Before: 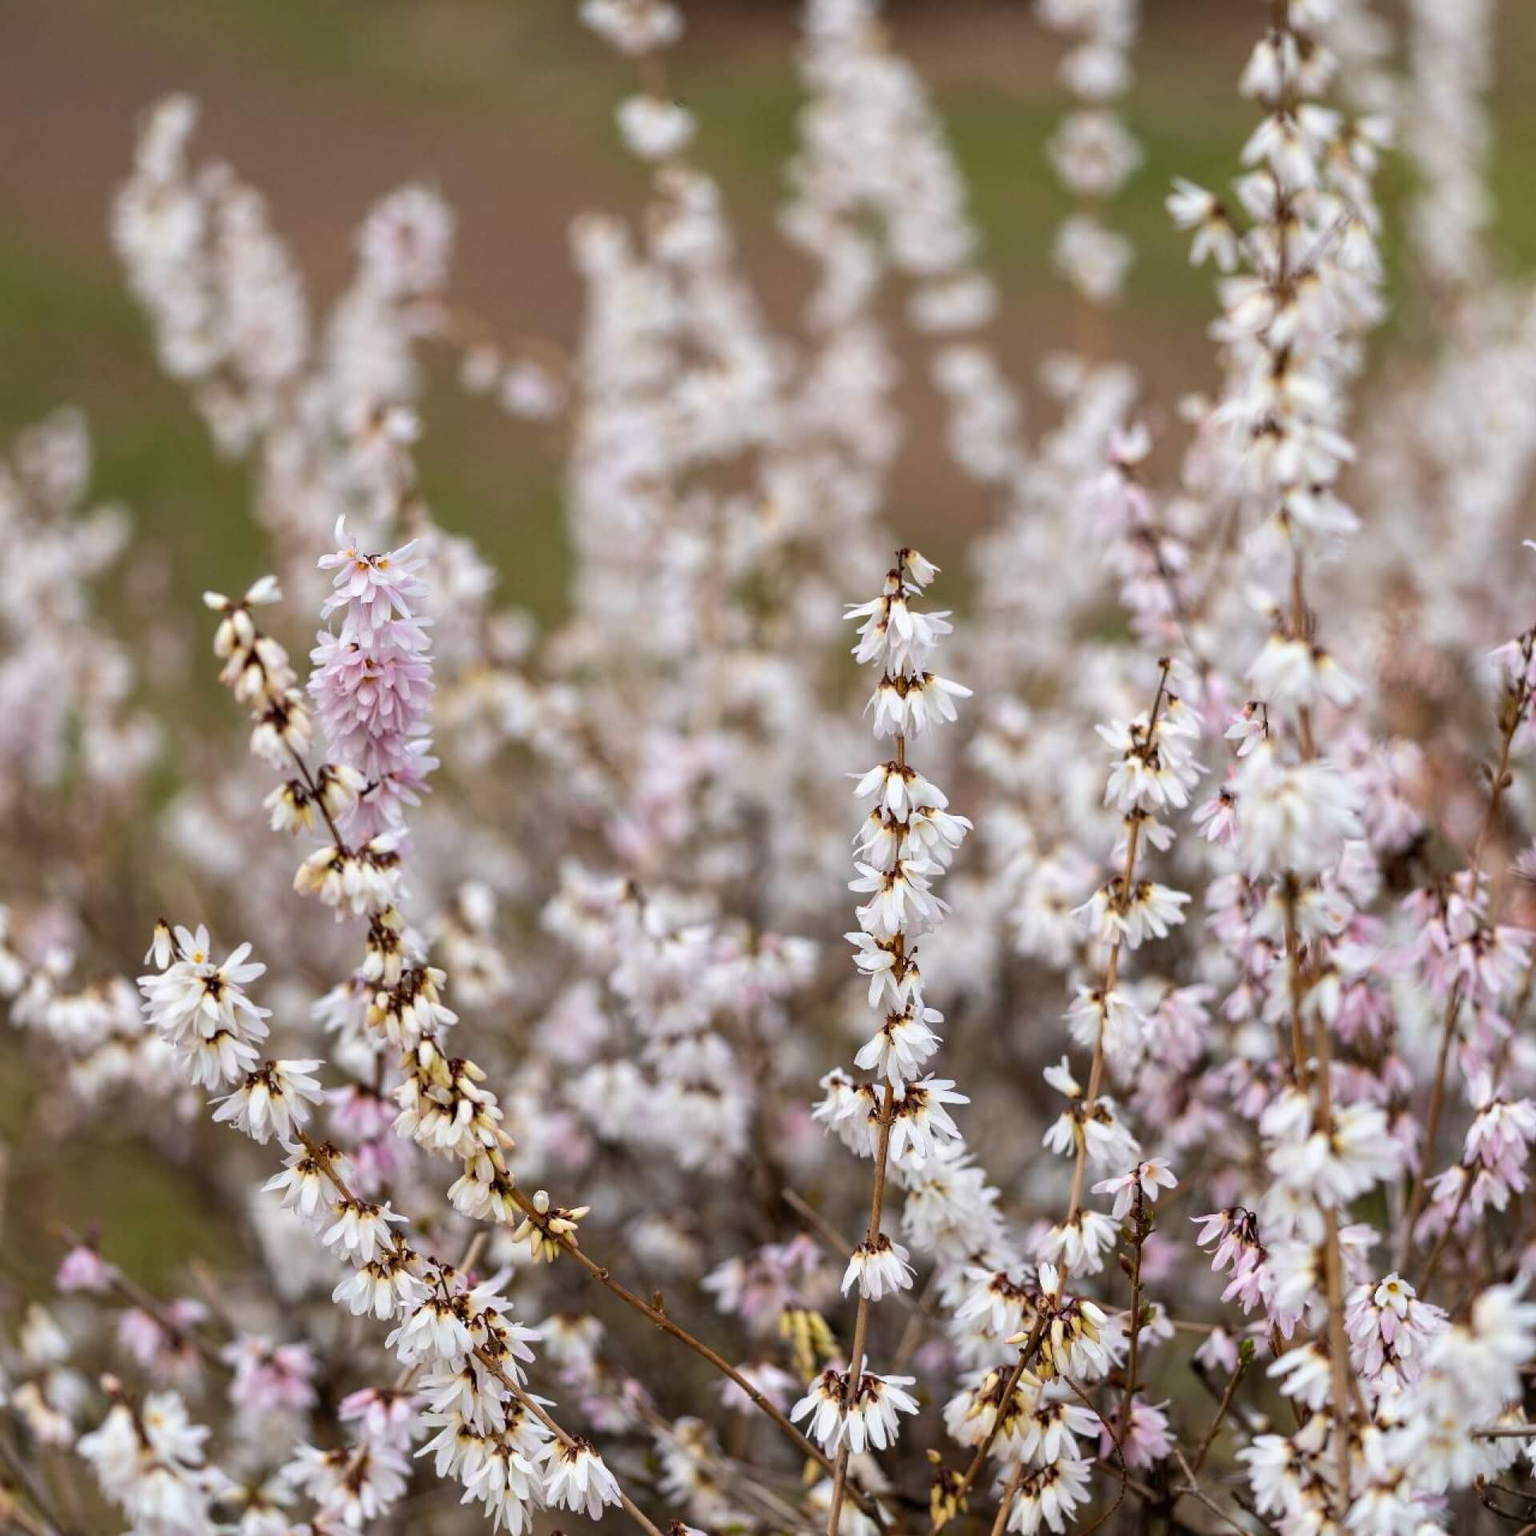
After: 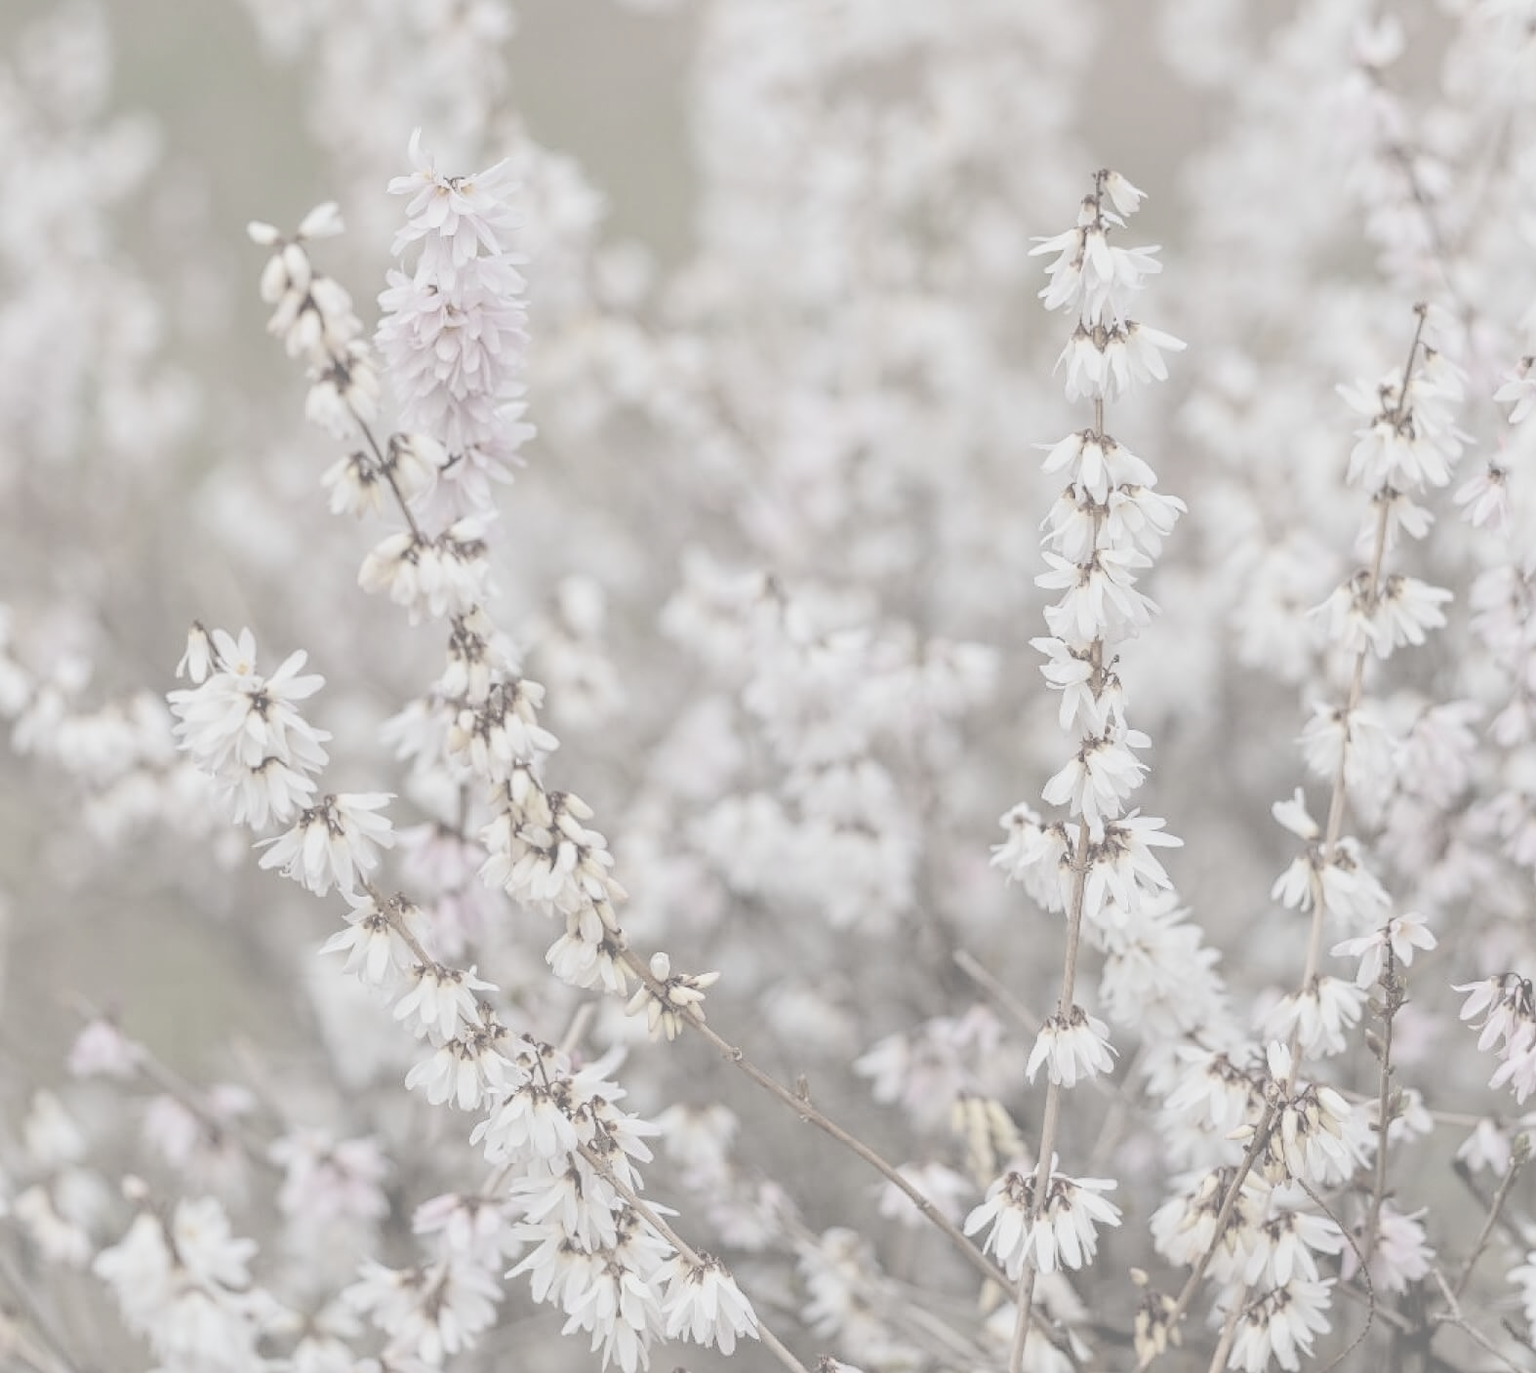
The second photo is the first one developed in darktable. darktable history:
crop: top 26.7%, right 17.974%
contrast equalizer: y [[0.502, 0.505, 0.512, 0.529, 0.564, 0.588], [0.5 ×6], [0.502, 0.505, 0.512, 0.529, 0.564, 0.588], [0, 0.001, 0.001, 0.004, 0.008, 0.011], [0, 0.001, 0.001, 0.004, 0.008, 0.011]]
contrast brightness saturation: contrast -0.332, brightness 0.74, saturation -0.799
